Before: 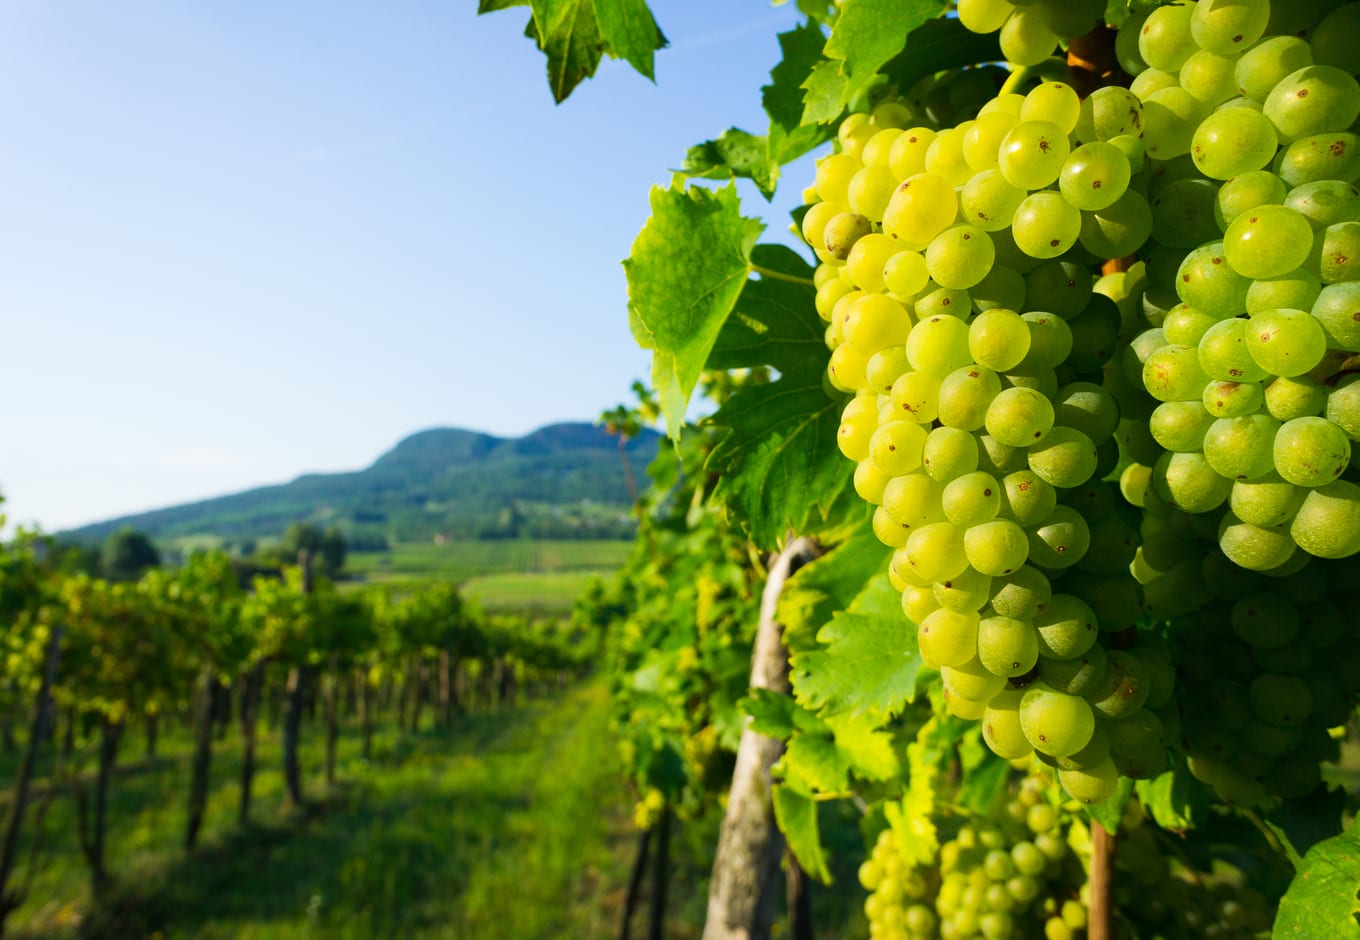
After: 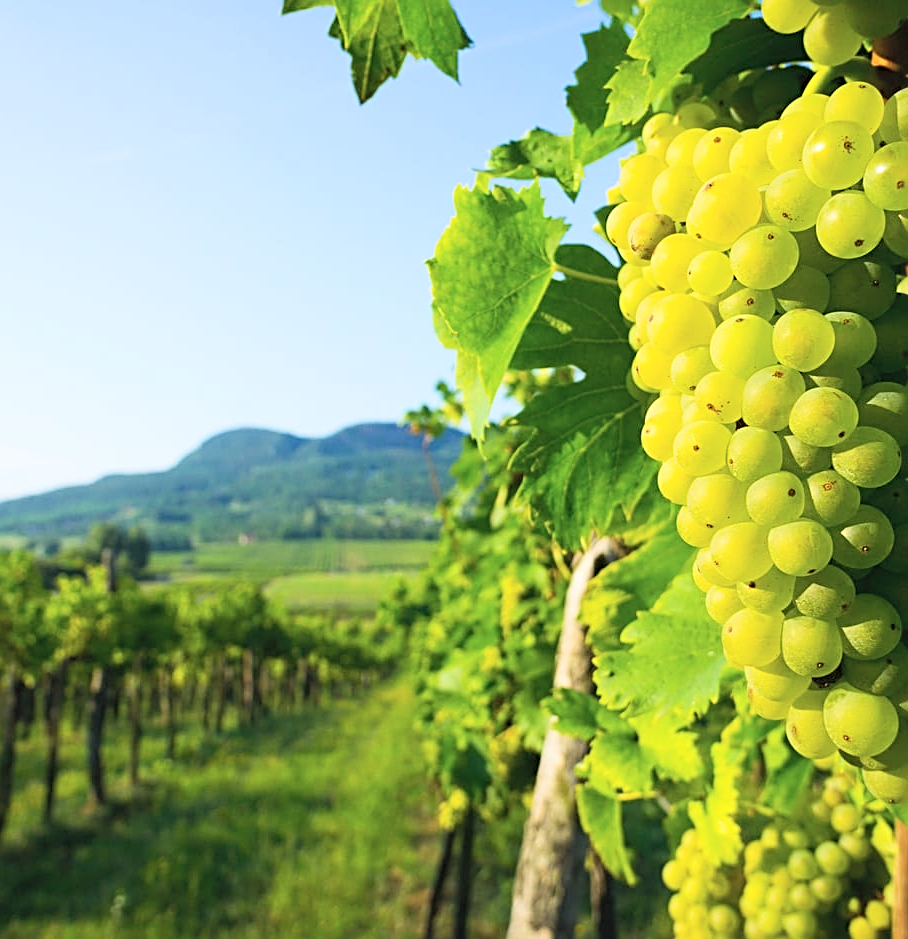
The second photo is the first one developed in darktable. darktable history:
contrast brightness saturation: contrast 0.139, brightness 0.22
crop and rotate: left 14.449%, right 18.727%
sharpen: radius 2.536, amount 0.626
